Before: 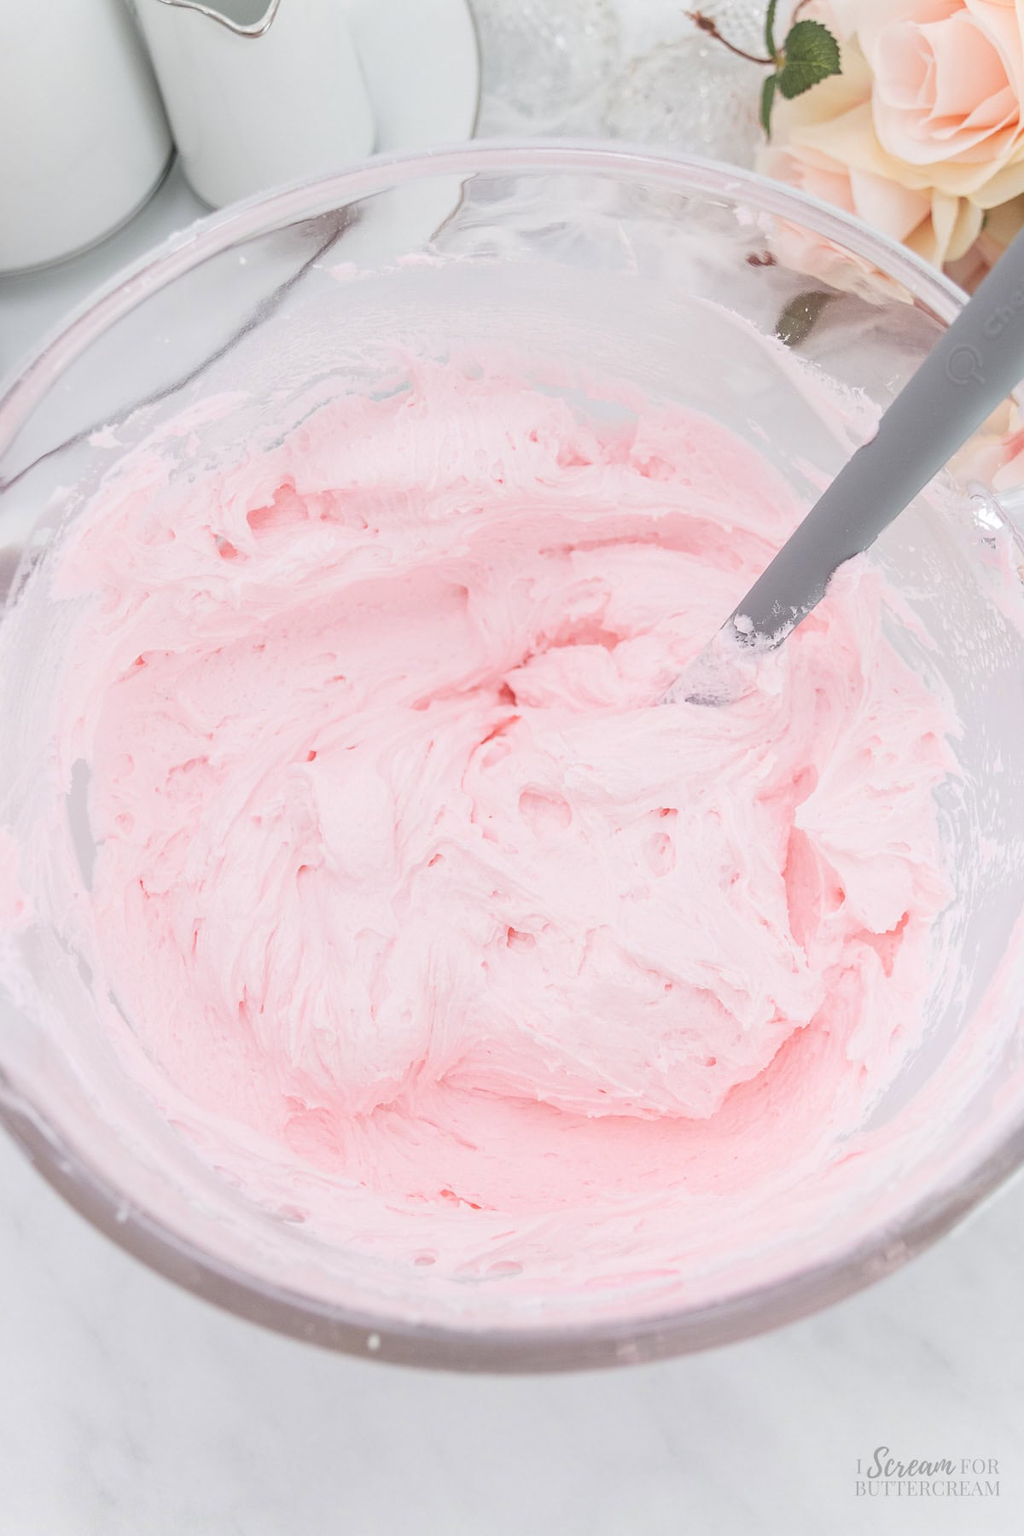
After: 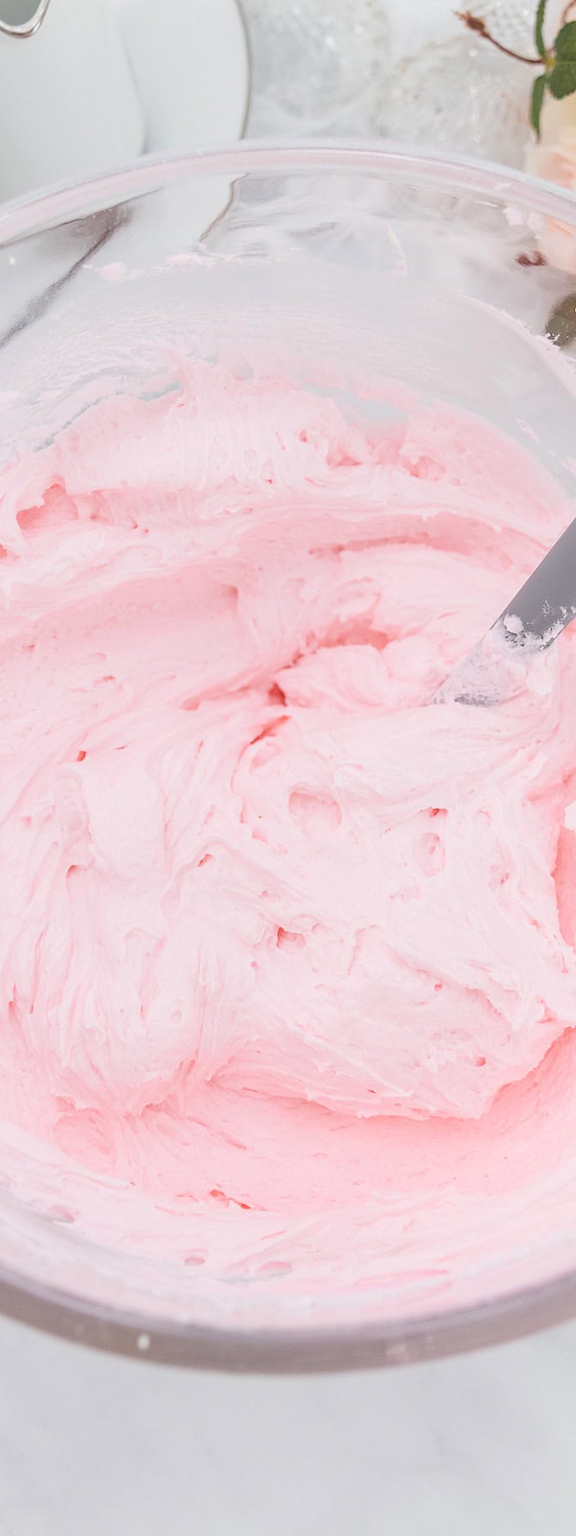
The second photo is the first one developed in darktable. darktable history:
color correction: saturation 0.8
color balance rgb: perceptual saturation grading › global saturation 40%, global vibrance 15%
crop and rotate: left 22.516%, right 21.234%
